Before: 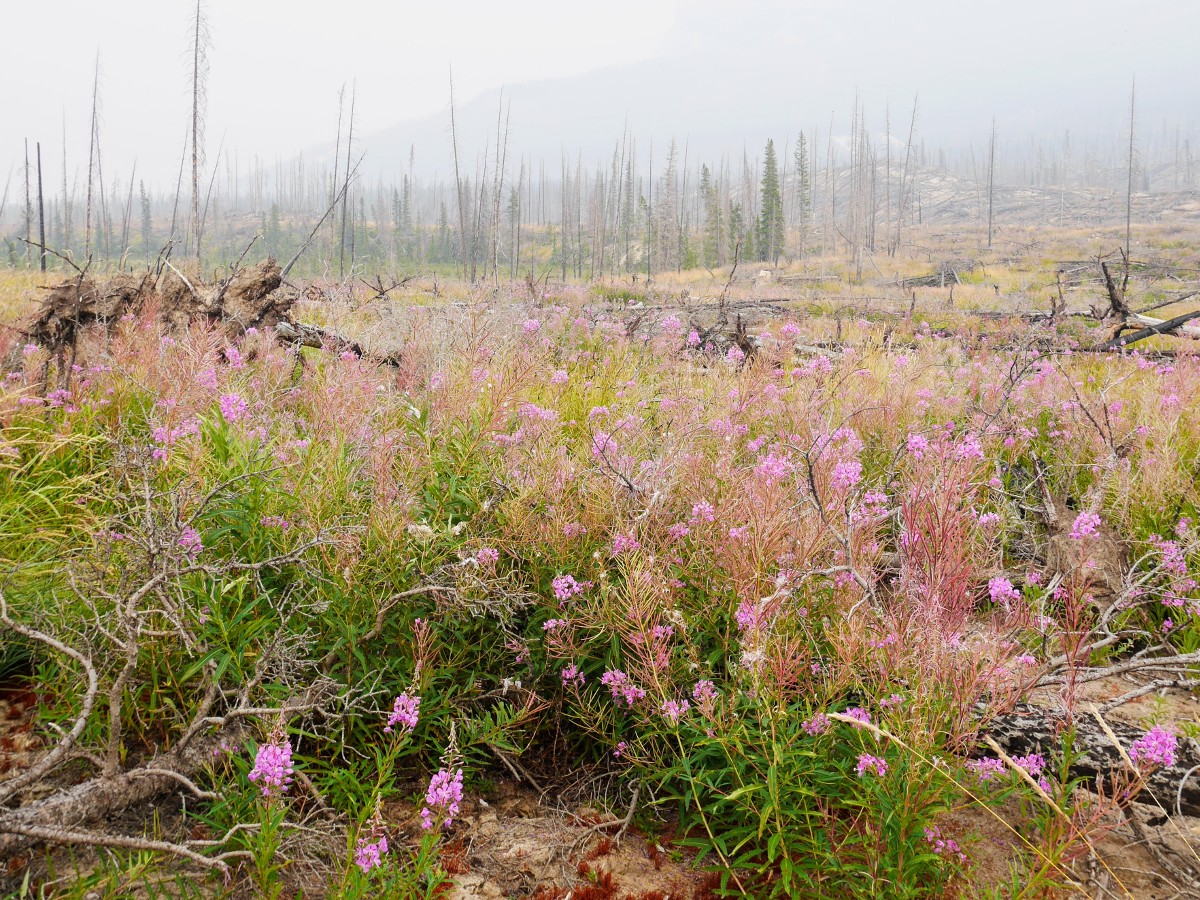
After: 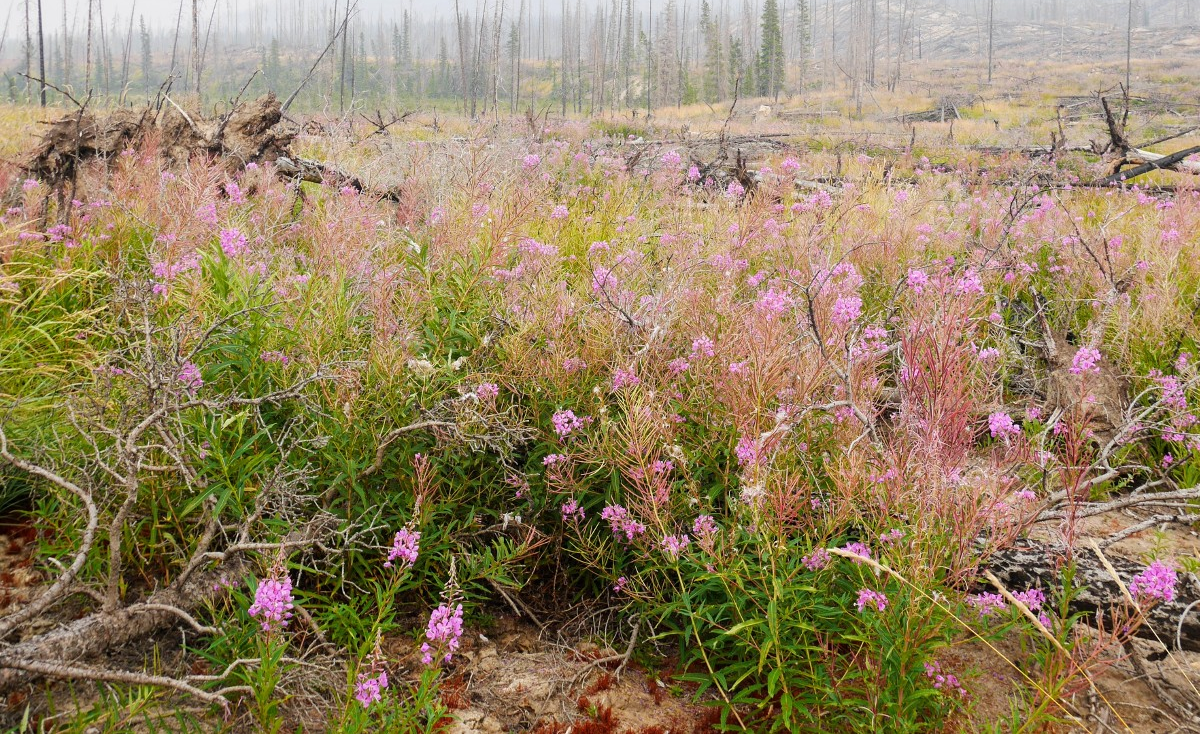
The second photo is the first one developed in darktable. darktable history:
crop and rotate: top 18.43%
